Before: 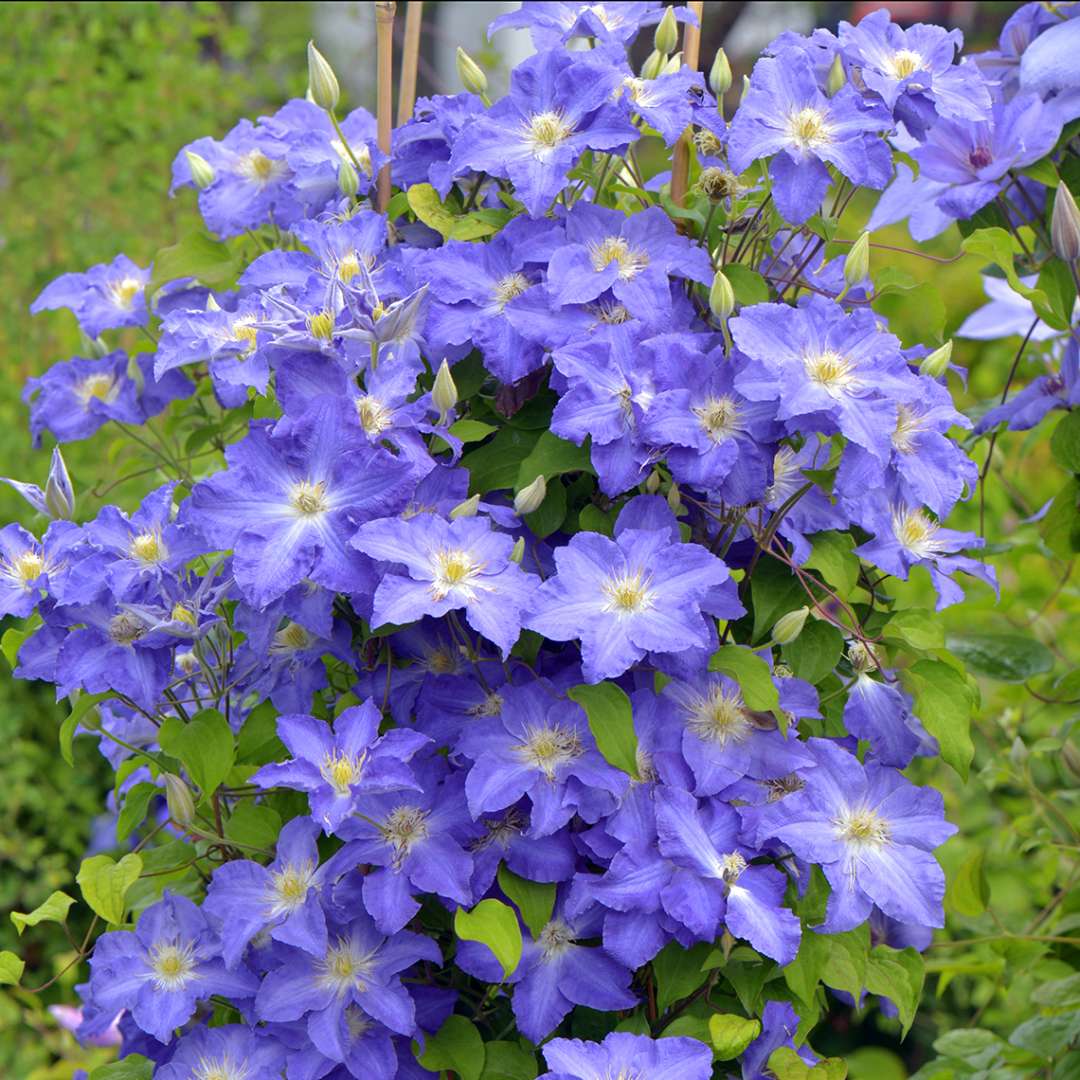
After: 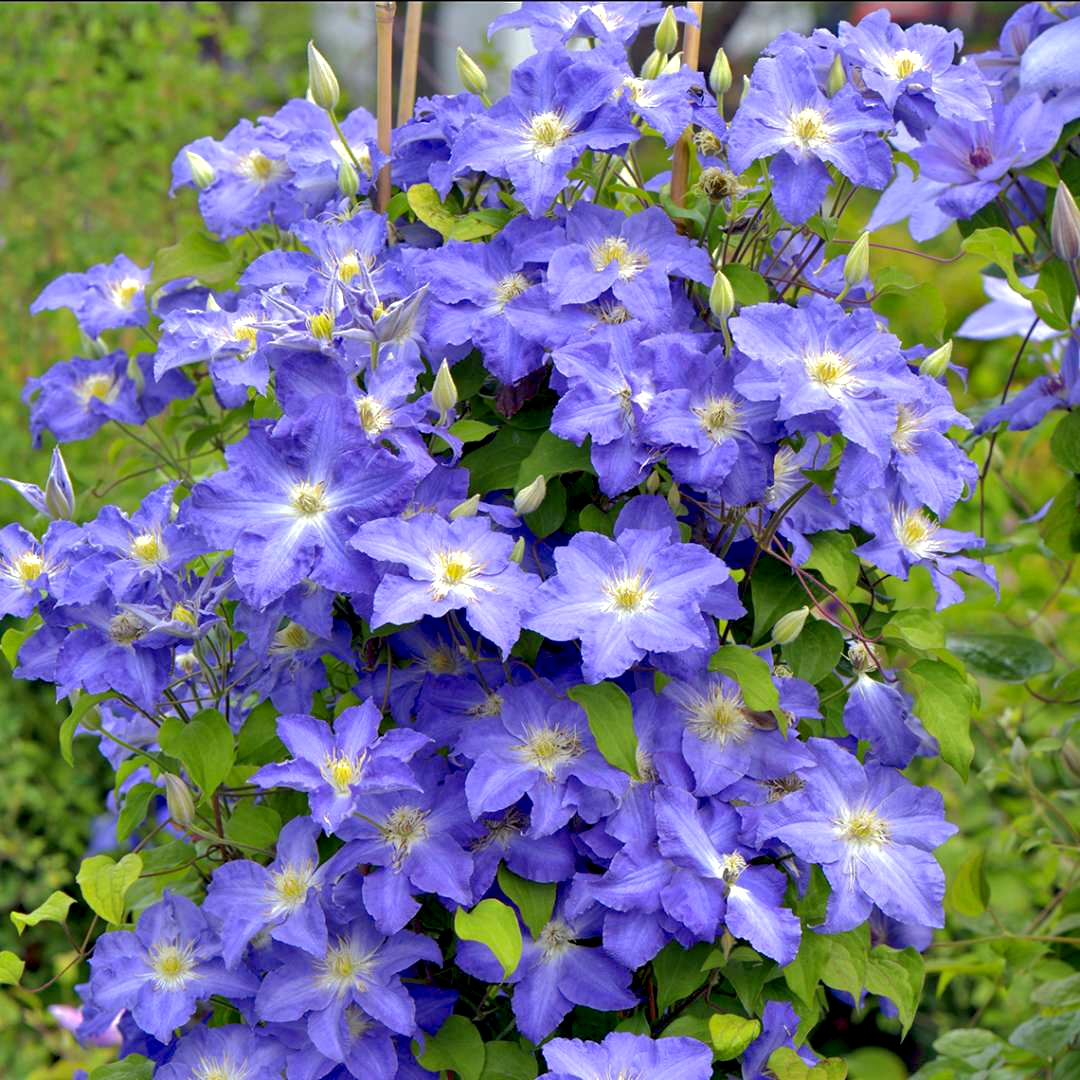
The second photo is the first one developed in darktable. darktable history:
contrast equalizer: y [[0.6 ×6], [0.55 ×6], [0 ×6], [0 ×6], [0 ×6]], mix 0.595
shadows and highlights: on, module defaults
